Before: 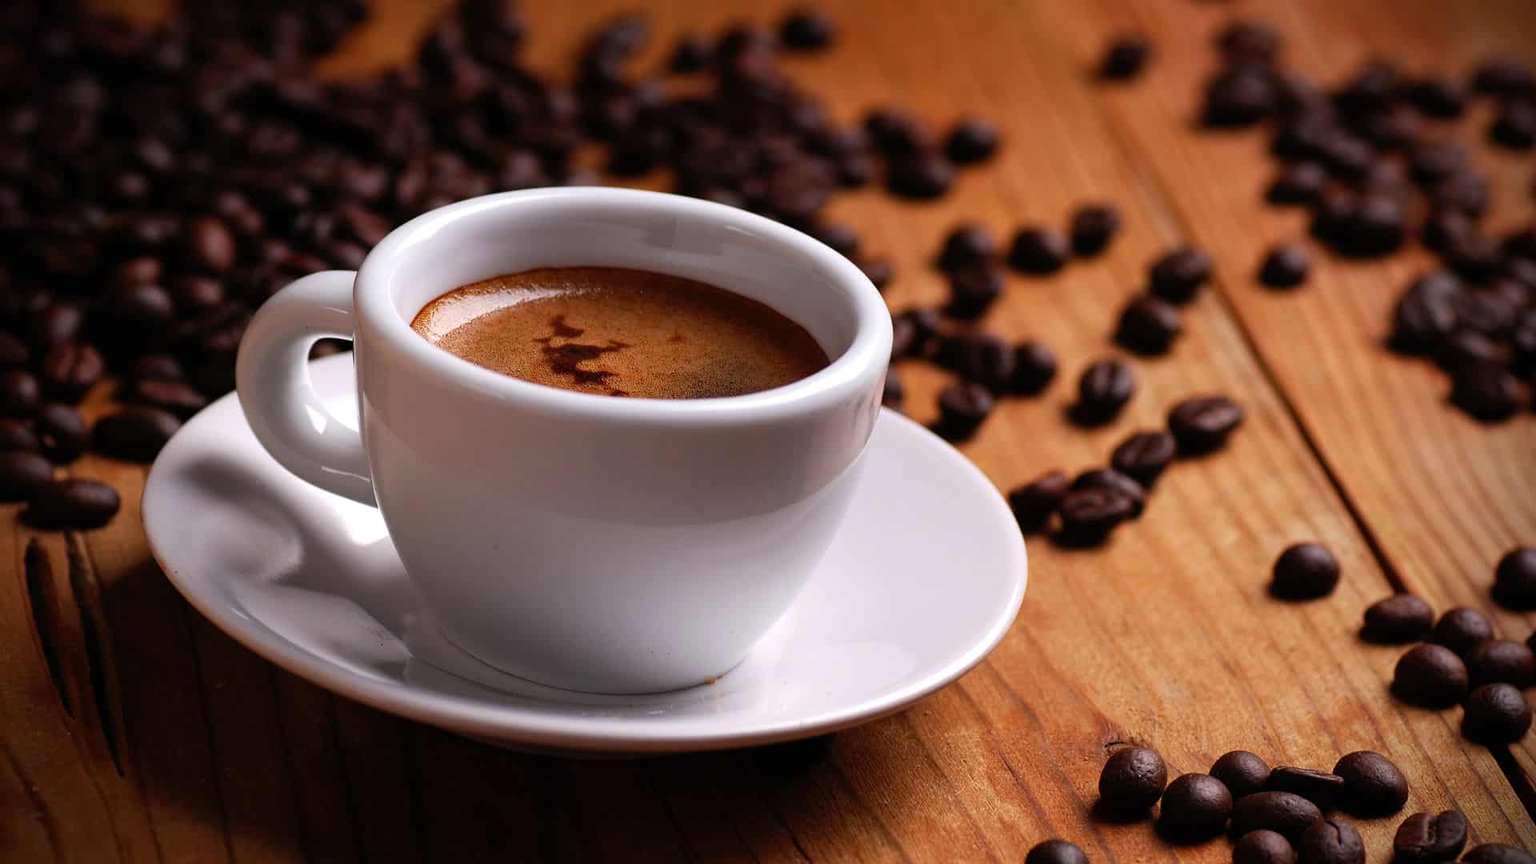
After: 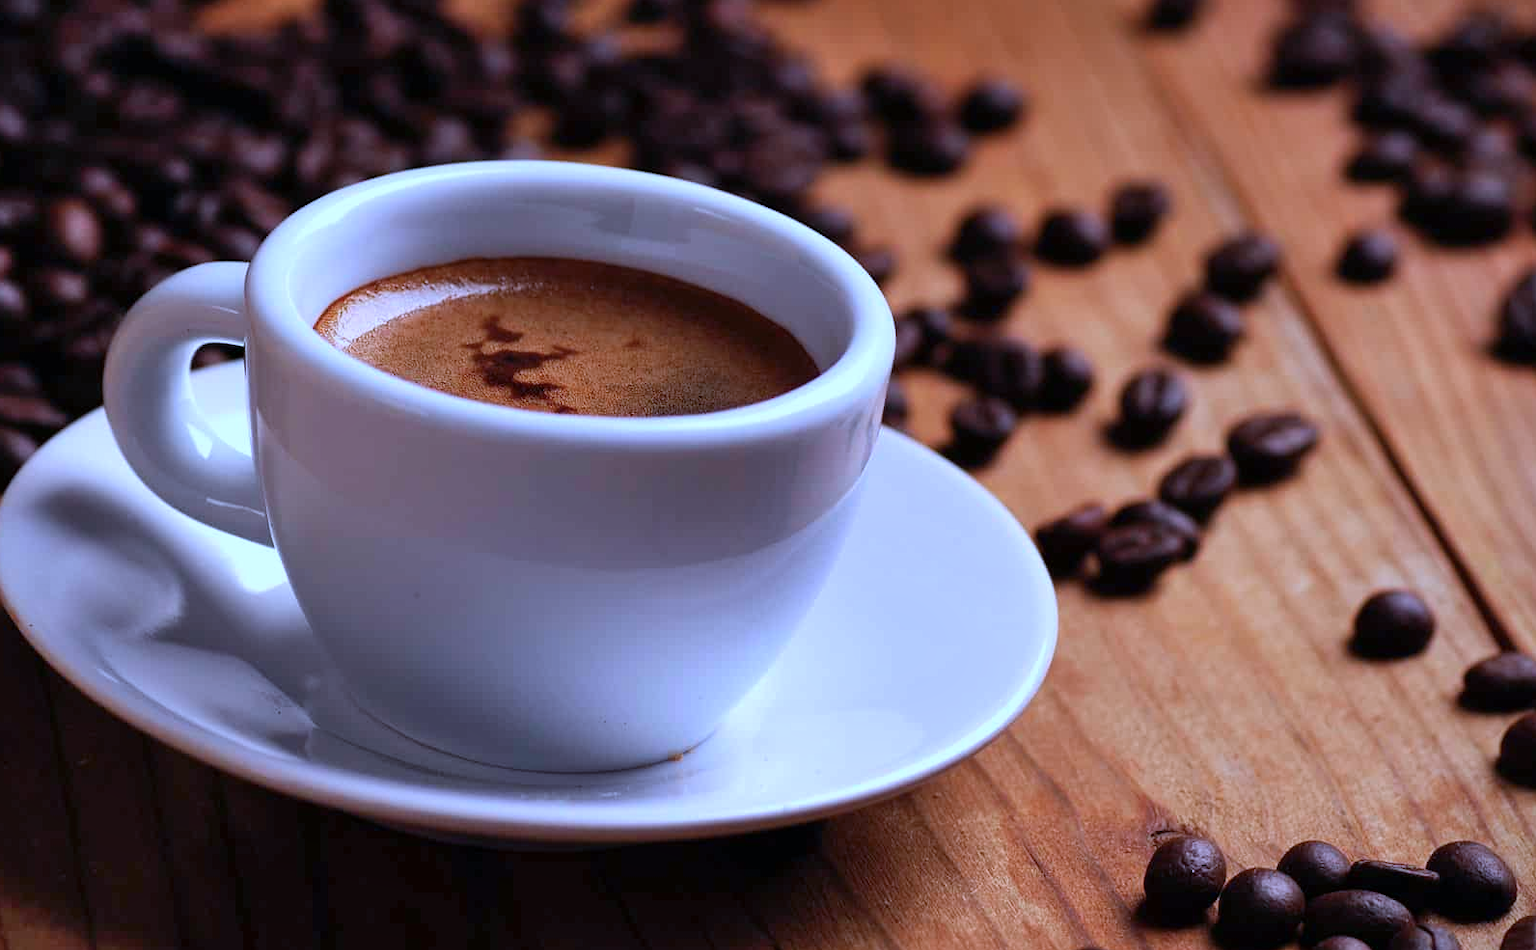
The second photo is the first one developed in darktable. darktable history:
shadows and highlights: shadows 43.85, white point adjustment -1.46, soften with gaussian
color calibration: illuminant as shot in camera, adaptation linear Bradford (ICC v4), x 0.408, y 0.405, temperature 3554.28 K
crop: left 9.821%, top 6.293%, right 7.247%, bottom 2.432%
